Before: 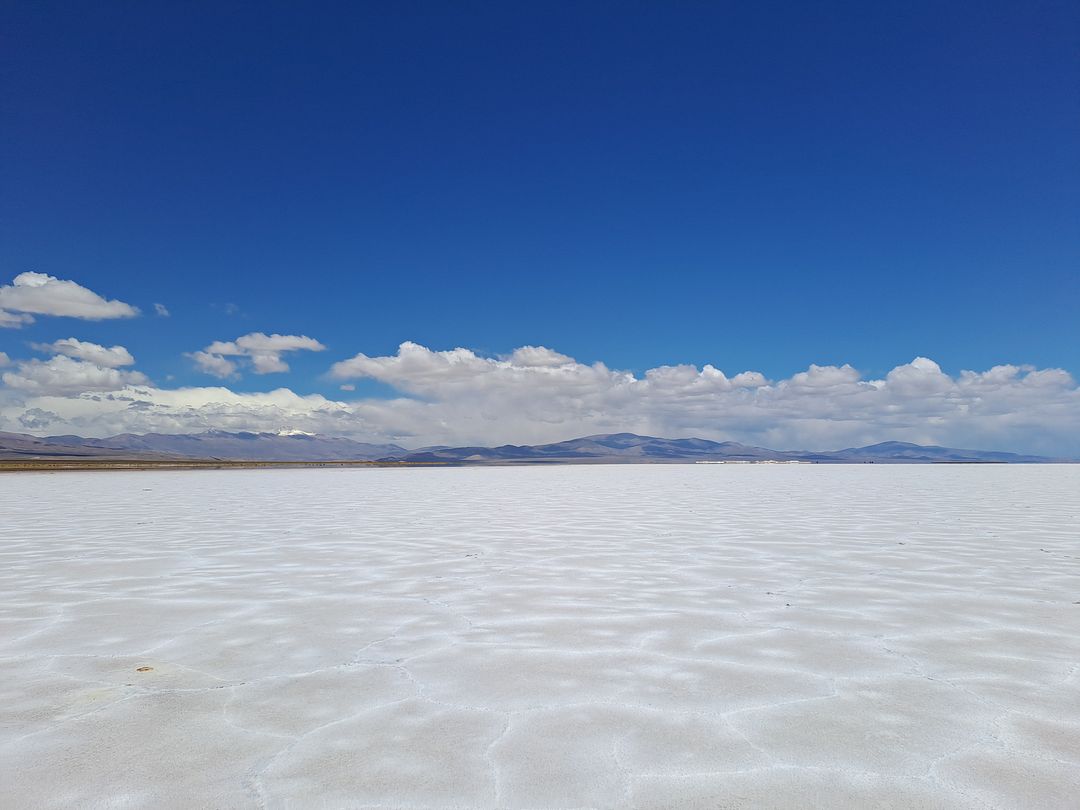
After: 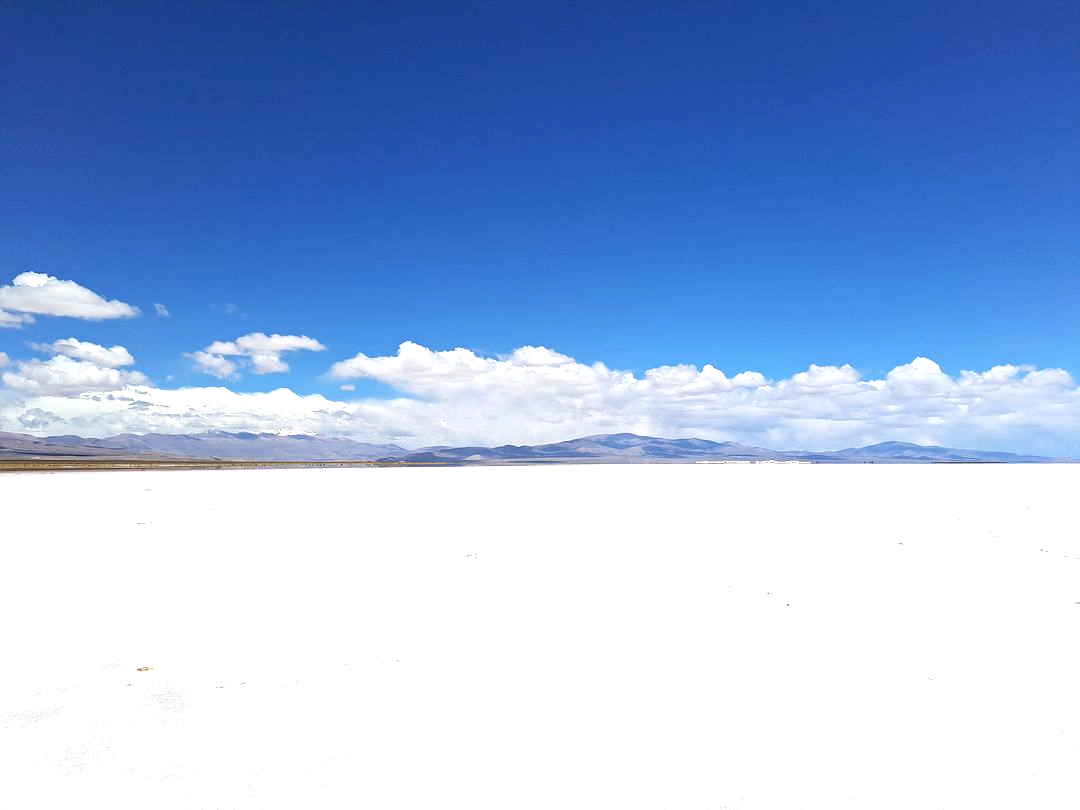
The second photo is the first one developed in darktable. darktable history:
tone equalizer: -8 EV -1.09 EV, -7 EV -1.02 EV, -6 EV -0.875 EV, -5 EV -0.574 EV, -3 EV 0.565 EV, -2 EV 0.874 EV, -1 EV 0.991 EV, +0 EV 1.08 EV
levels: black 0.046%, levels [0, 0.51, 1]
